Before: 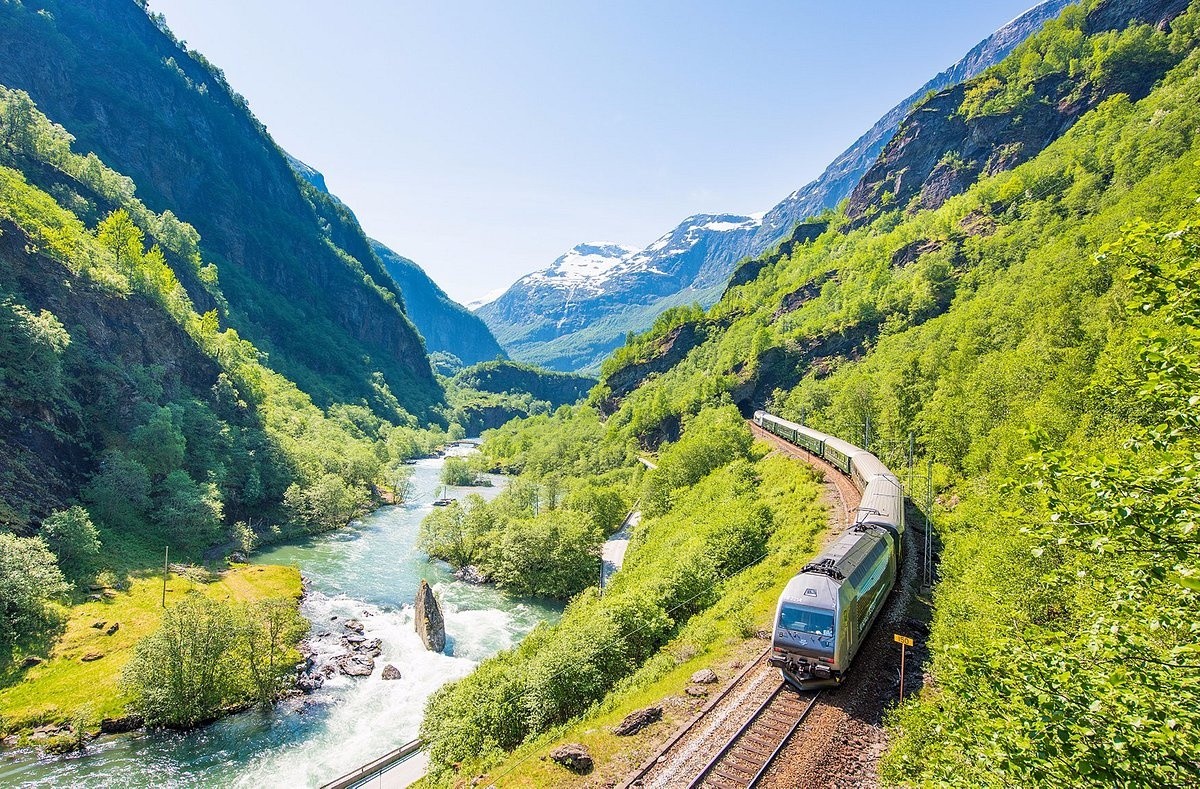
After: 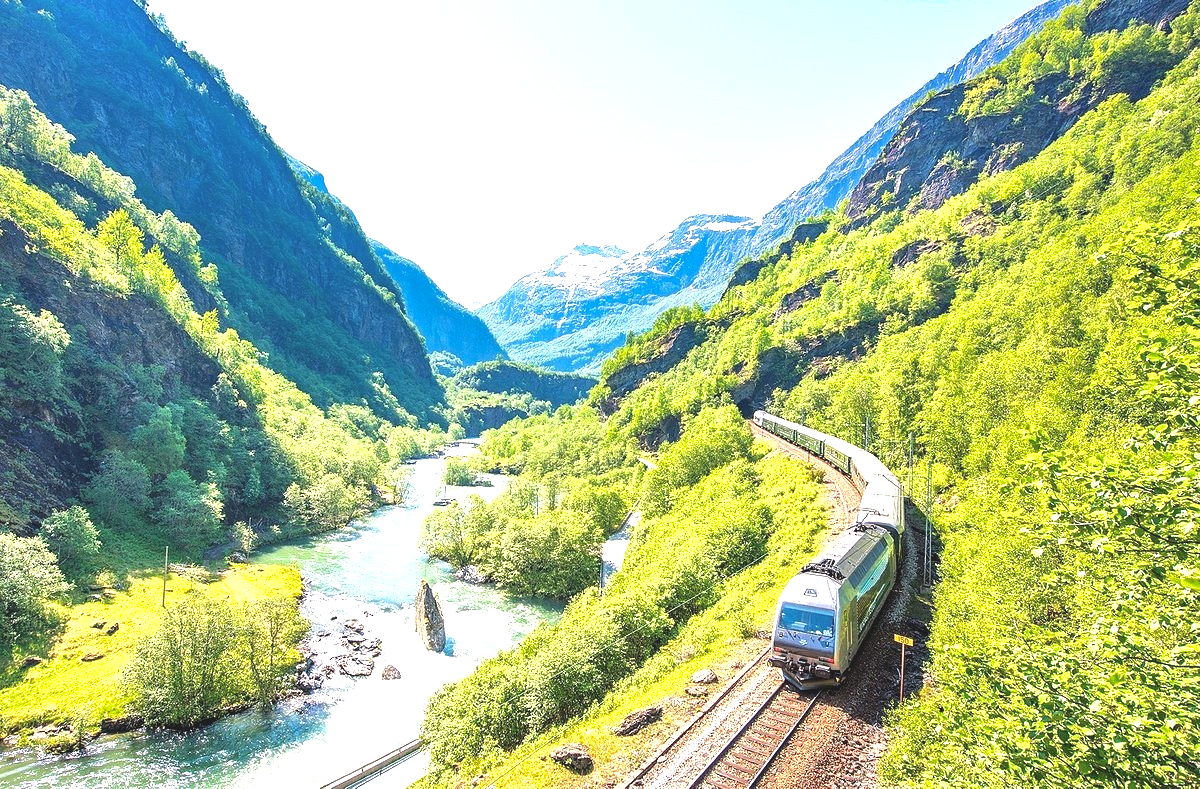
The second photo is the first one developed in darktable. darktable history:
shadows and highlights: shadows 10.87, white point adjustment 0.906, highlights -38.1
exposure: black level correction -0.005, exposure 1.001 EV, compensate exposure bias true, compensate highlight preservation false
